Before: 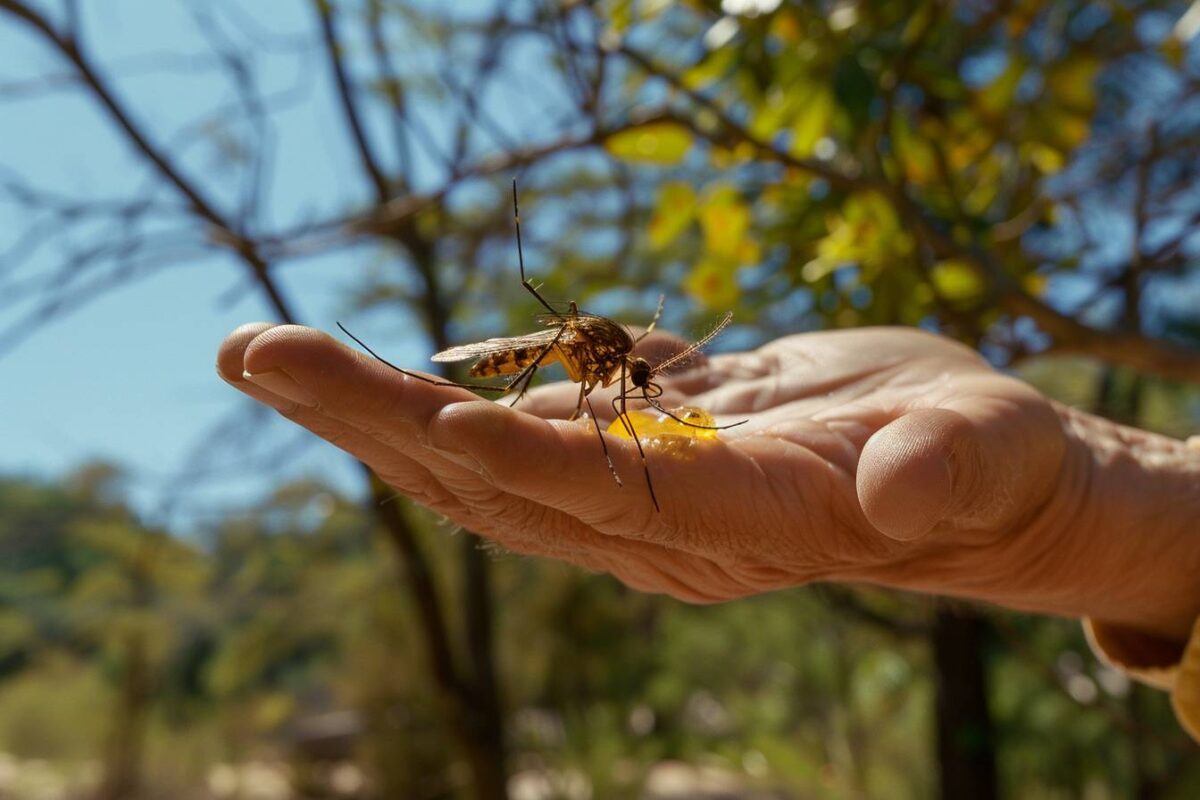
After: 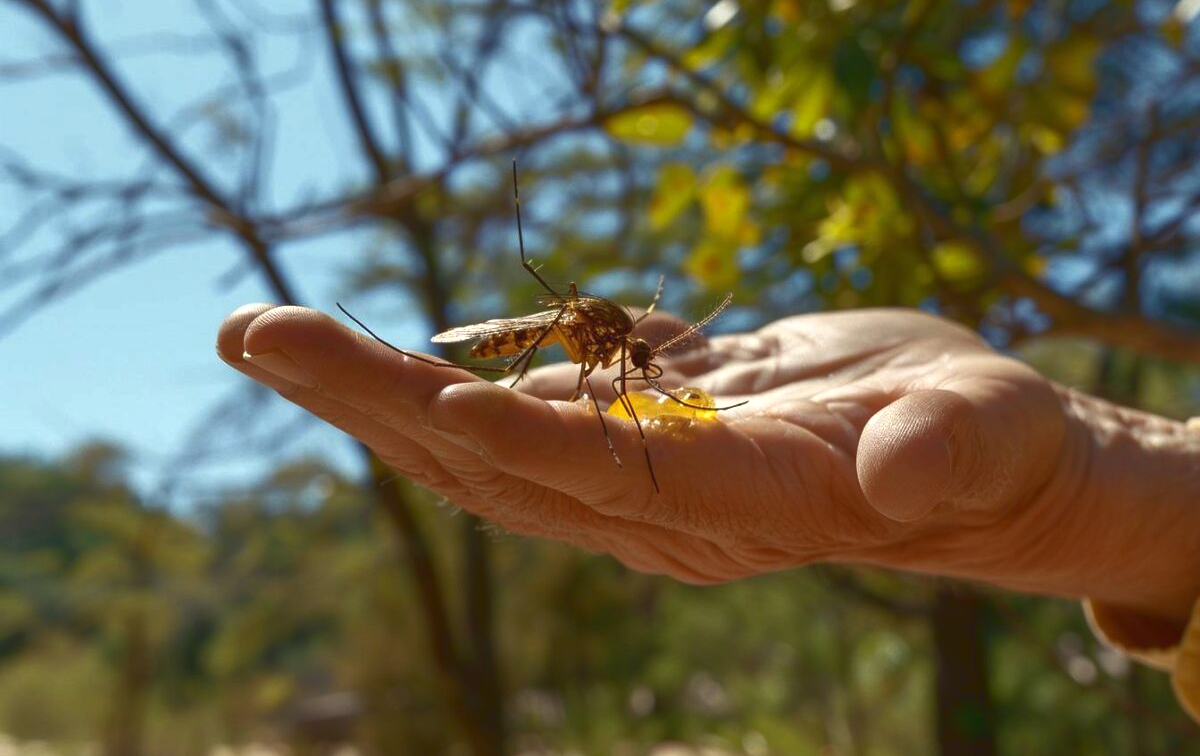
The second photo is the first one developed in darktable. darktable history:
crop and rotate: top 2.479%, bottom 3.018%
tone curve: curves: ch0 [(0, 0.081) (0.483, 0.453) (0.881, 0.992)]
